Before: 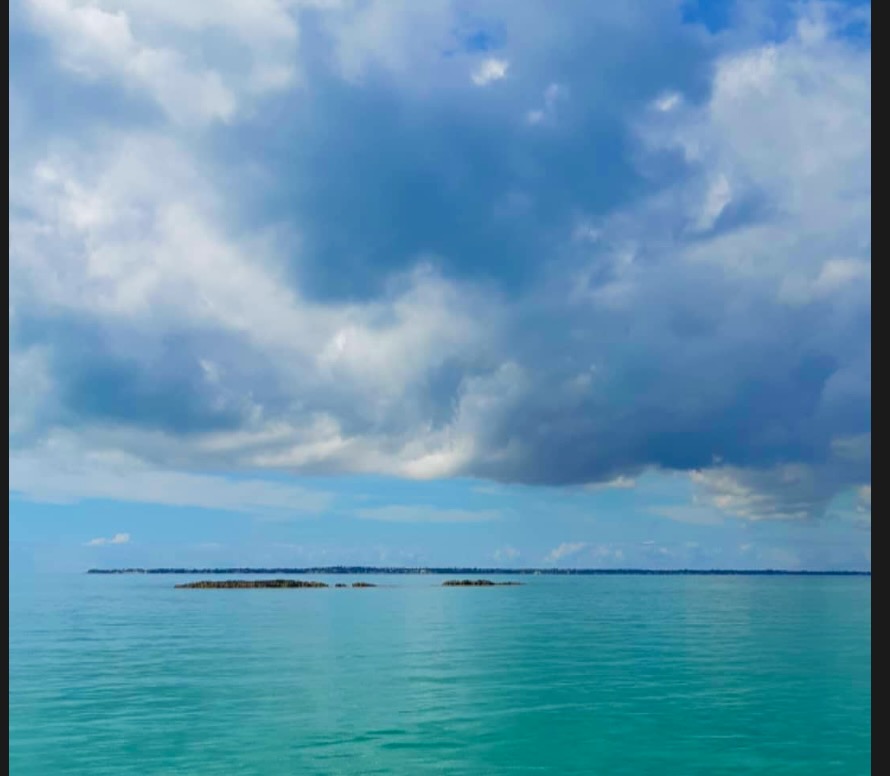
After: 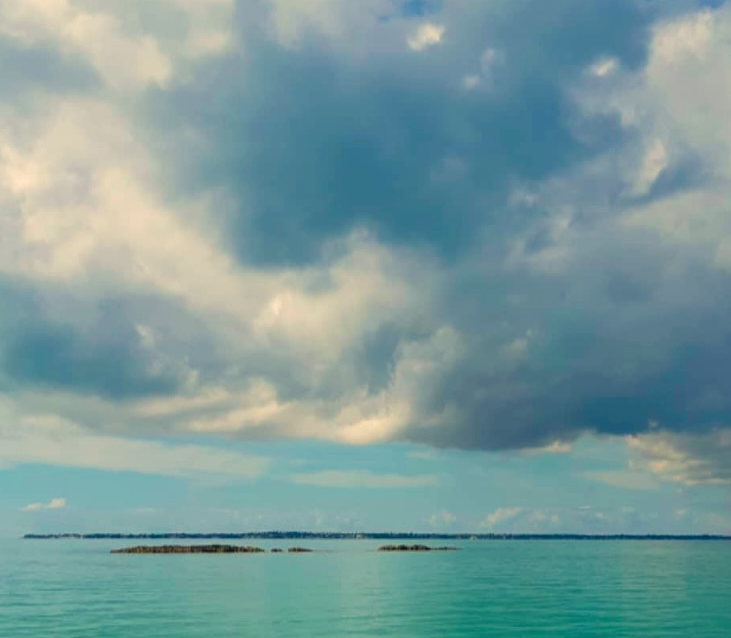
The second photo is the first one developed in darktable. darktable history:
white balance: red 1.123, blue 0.83
crop and rotate: left 7.196%, top 4.574%, right 10.605%, bottom 13.178%
